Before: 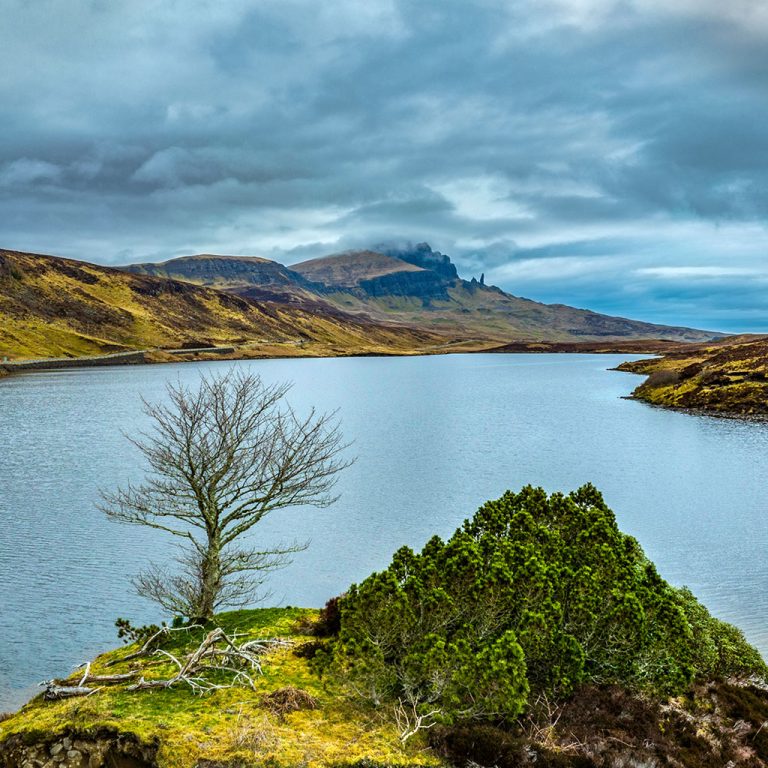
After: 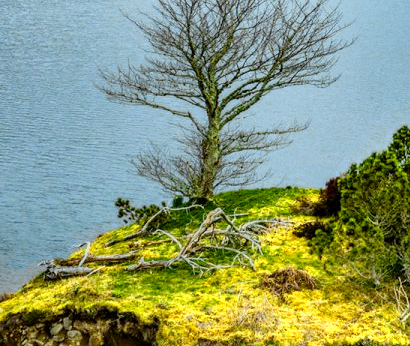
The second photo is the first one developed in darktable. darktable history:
crop and rotate: top 54.778%, right 46.61%, bottom 0.159%
white balance: red 0.986, blue 1.01
filmic rgb: black relative exposure -16 EV, threshold -0.33 EV, transition 3.19 EV, structure ↔ texture 100%, target black luminance 0%, hardness 7.57, latitude 72.96%, contrast 0.908, highlights saturation mix 10%, shadows ↔ highlights balance -0.38%, add noise in highlights 0, preserve chrominance no, color science v4 (2020), iterations of high-quality reconstruction 10, enable highlight reconstruction true
color zones: curves: ch0 [(0, 0.485) (0.178, 0.476) (0.261, 0.623) (0.411, 0.403) (0.708, 0.603) (0.934, 0.412)]; ch1 [(0.003, 0.485) (0.149, 0.496) (0.229, 0.584) (0.326, 0.551) (0.484, 0.262) (0.757, 0.643)]
